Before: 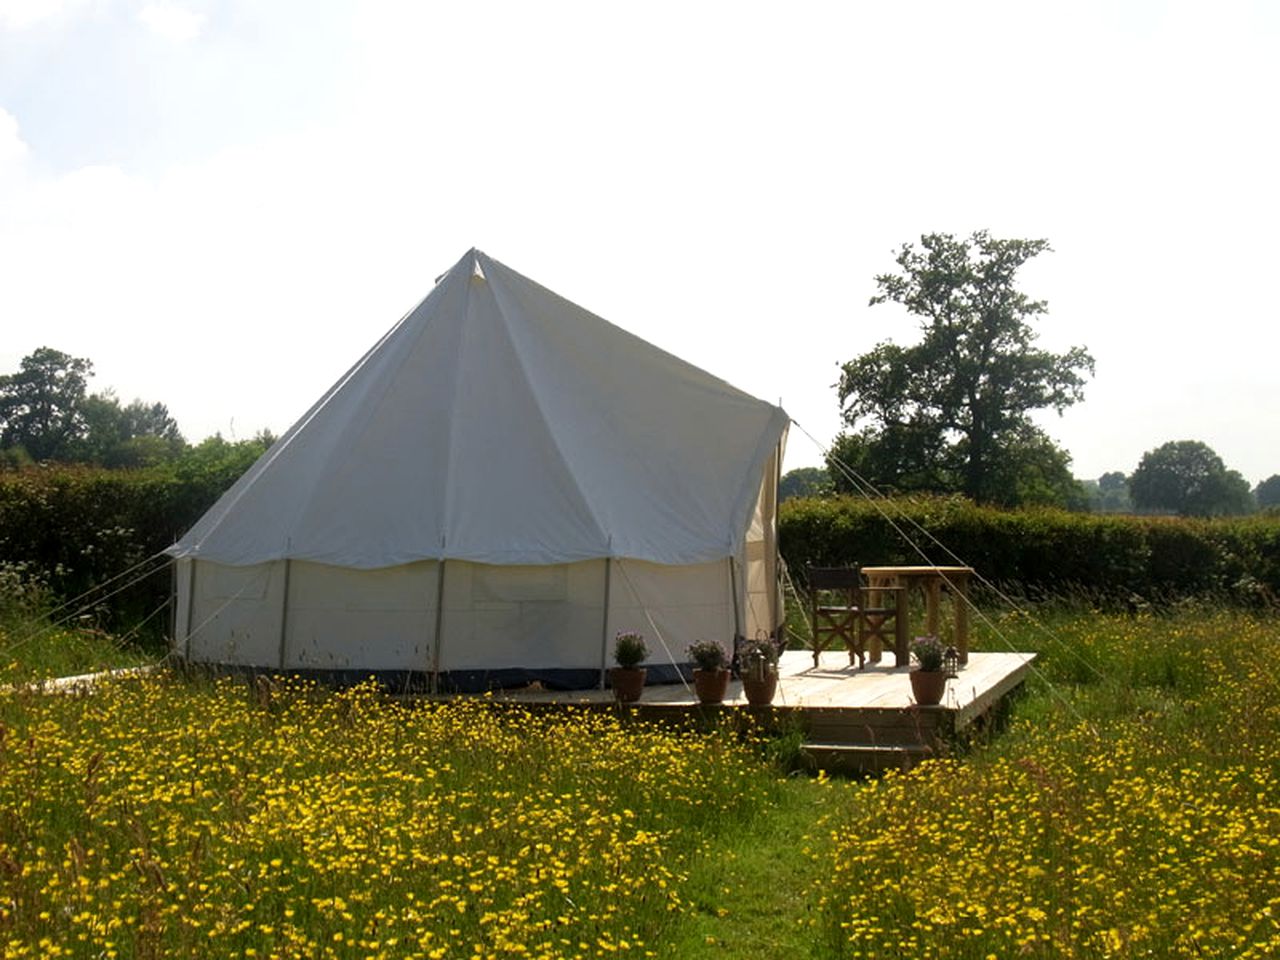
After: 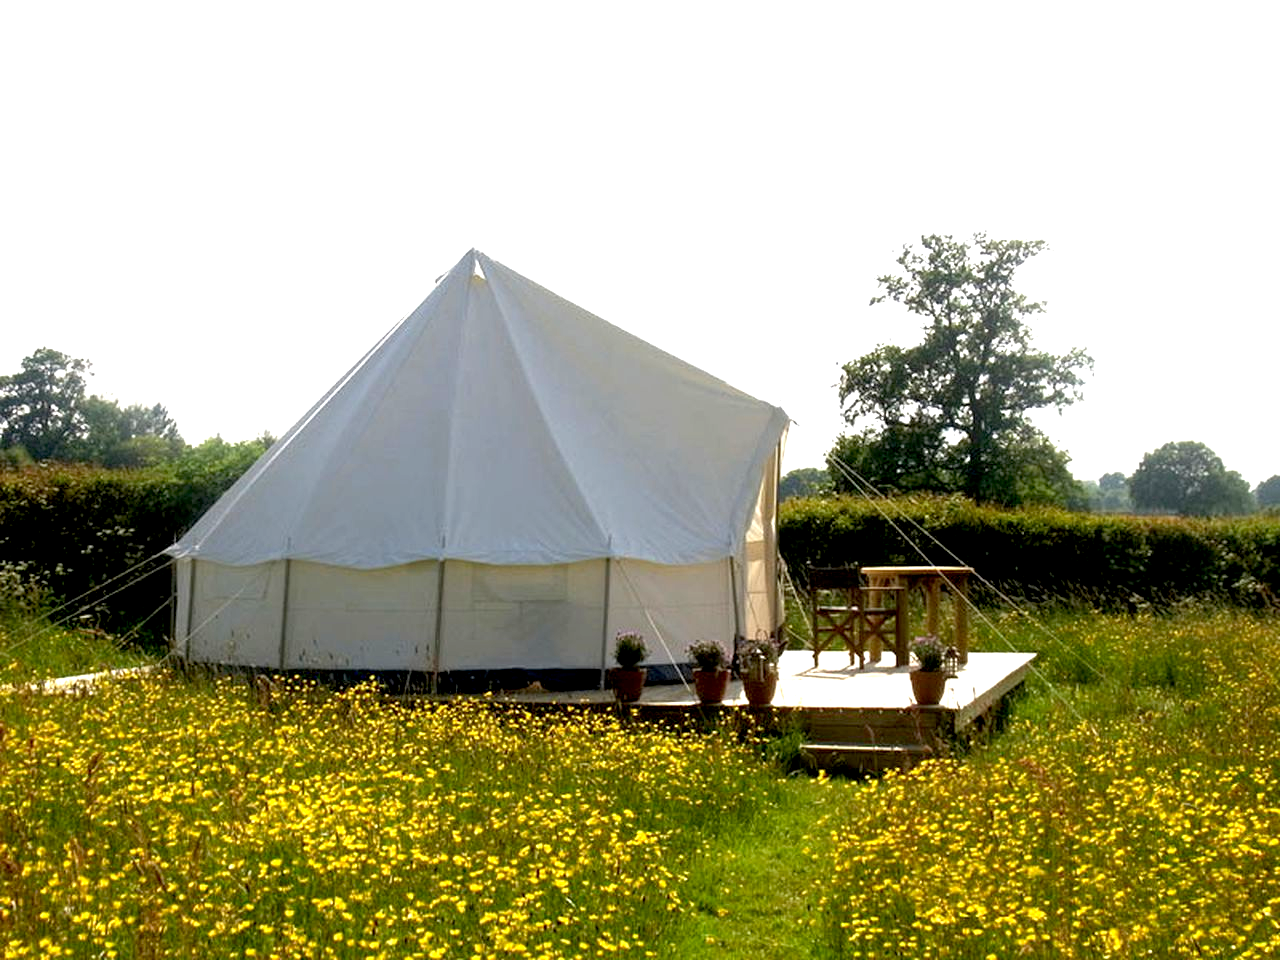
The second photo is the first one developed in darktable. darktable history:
exposure: black level correction 0.008, exposure 0.98 EV, compensate highlight preservation false
